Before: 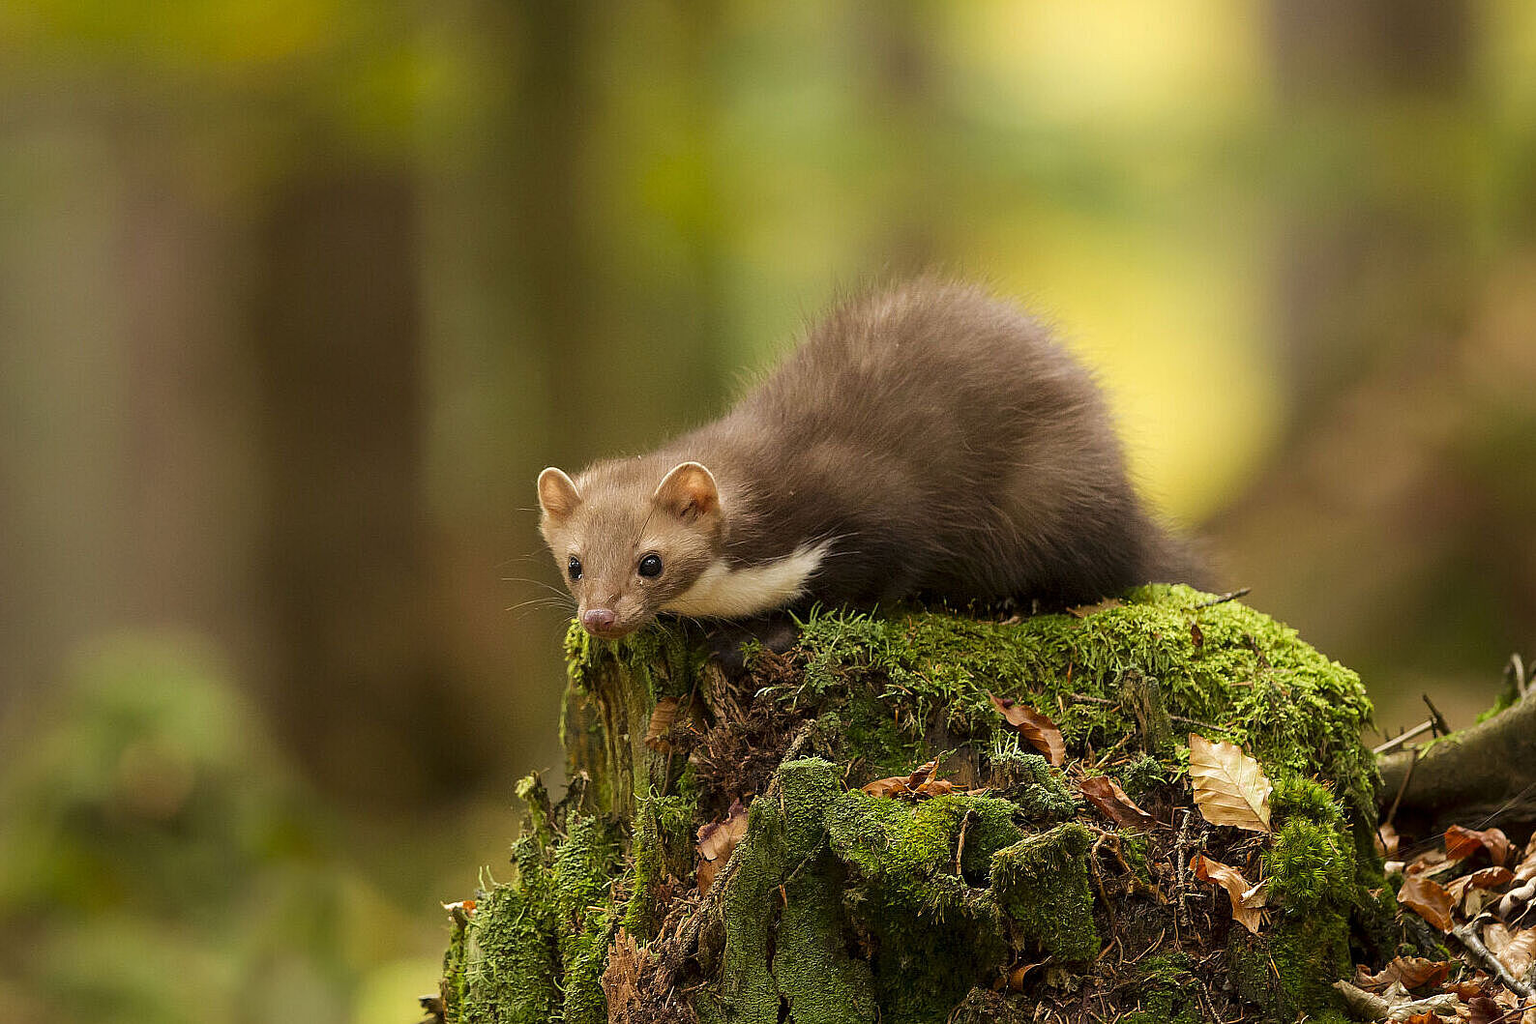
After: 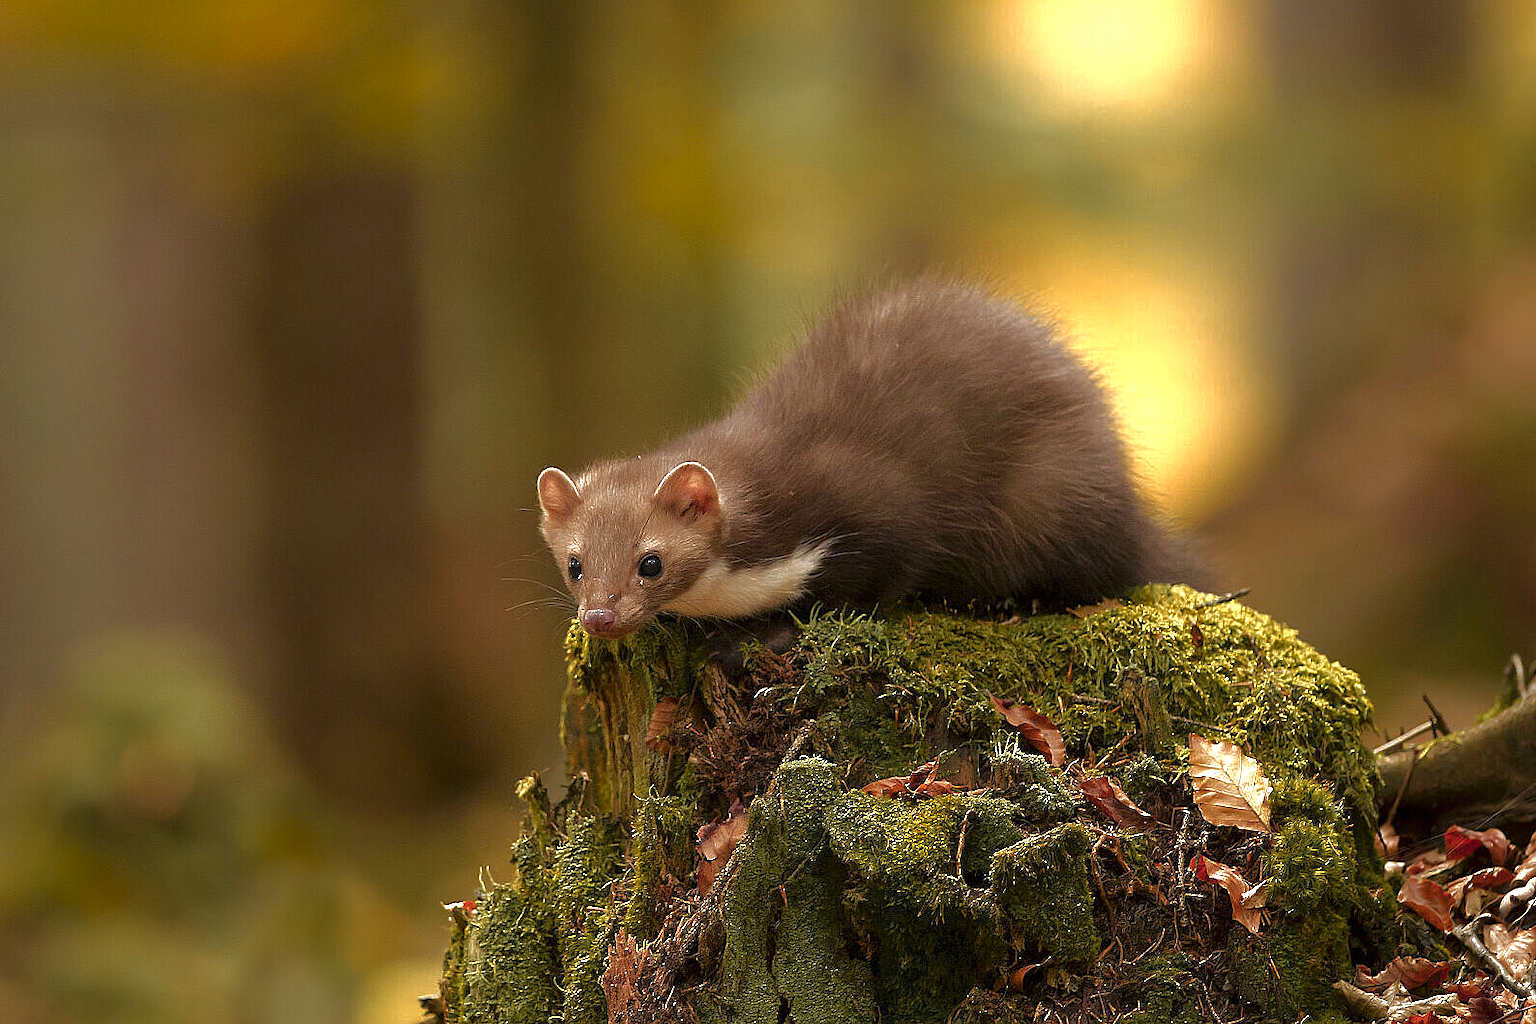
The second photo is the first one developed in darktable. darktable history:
color zones: curves: ch1 [(0.263, 0.53) (0.376, 0.287) (0.487, 0.512) (0.748, 0.547) (1, 0.513)]; ch2 [(0.262, 0.45) (0.751, 0.477)], mix 31.98%
exposure: black level correction 0, exposure 0.5 EV, compensate highlight preservation false
base curve: curves: ch0 [(0, 0) (0.841, 0.609) (1, 1)]
